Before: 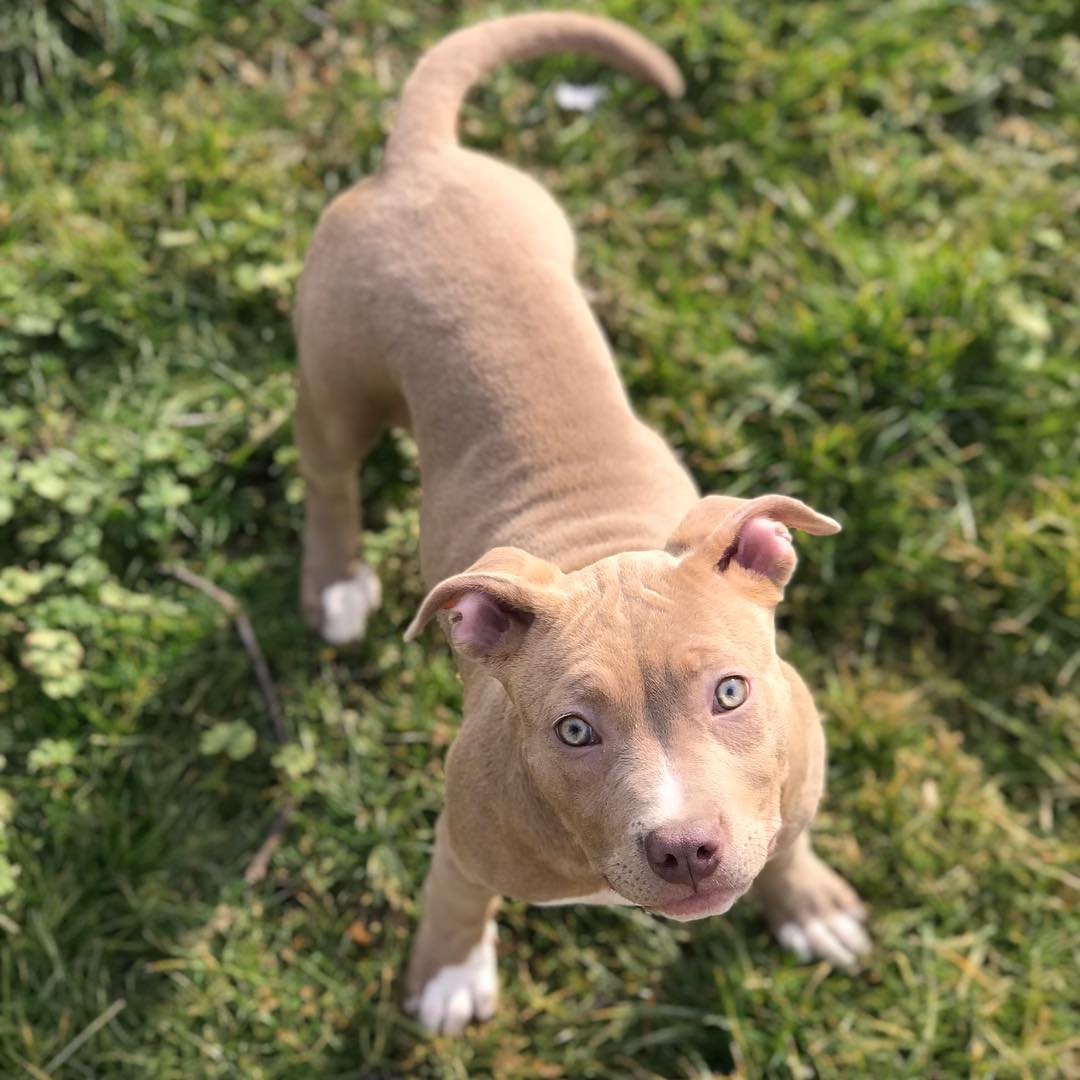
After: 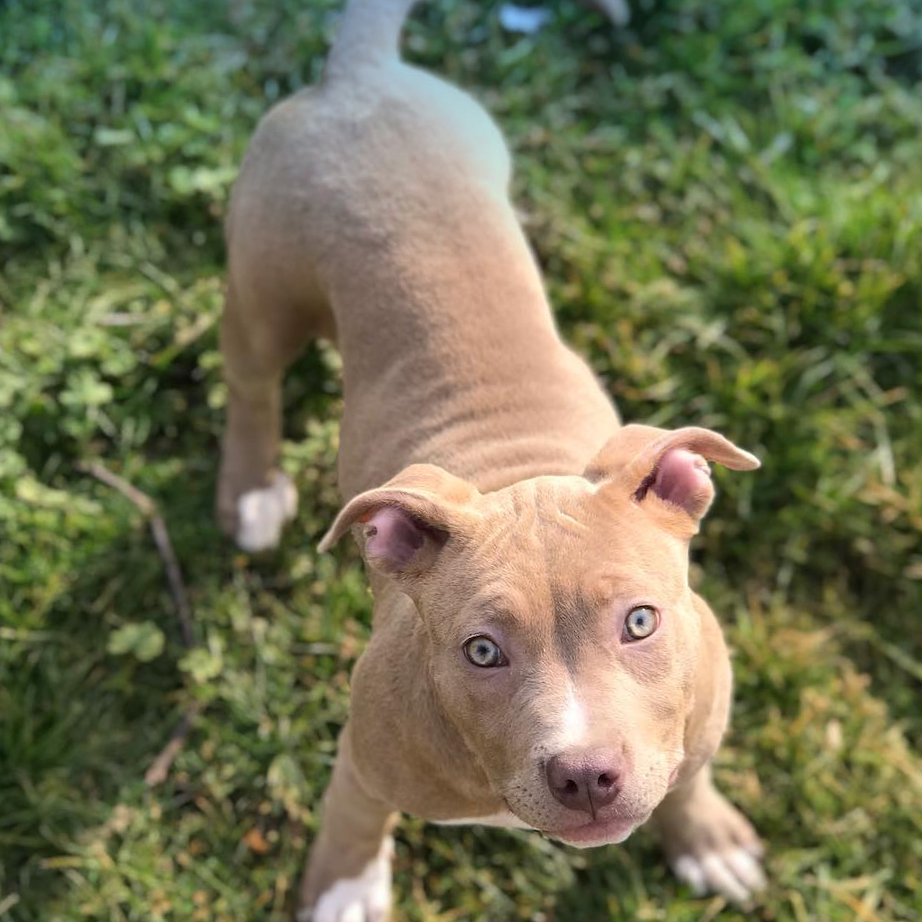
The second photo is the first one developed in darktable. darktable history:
graduated density: density 2.02 EV, hardness 44%, rotation 0.374°, offset 8.21, hue 208.8°, saturation 97%
crop and rotate: angle -3.27°, left 5.211%, top 5.211%, right 4.607%, bottom 4.607%
